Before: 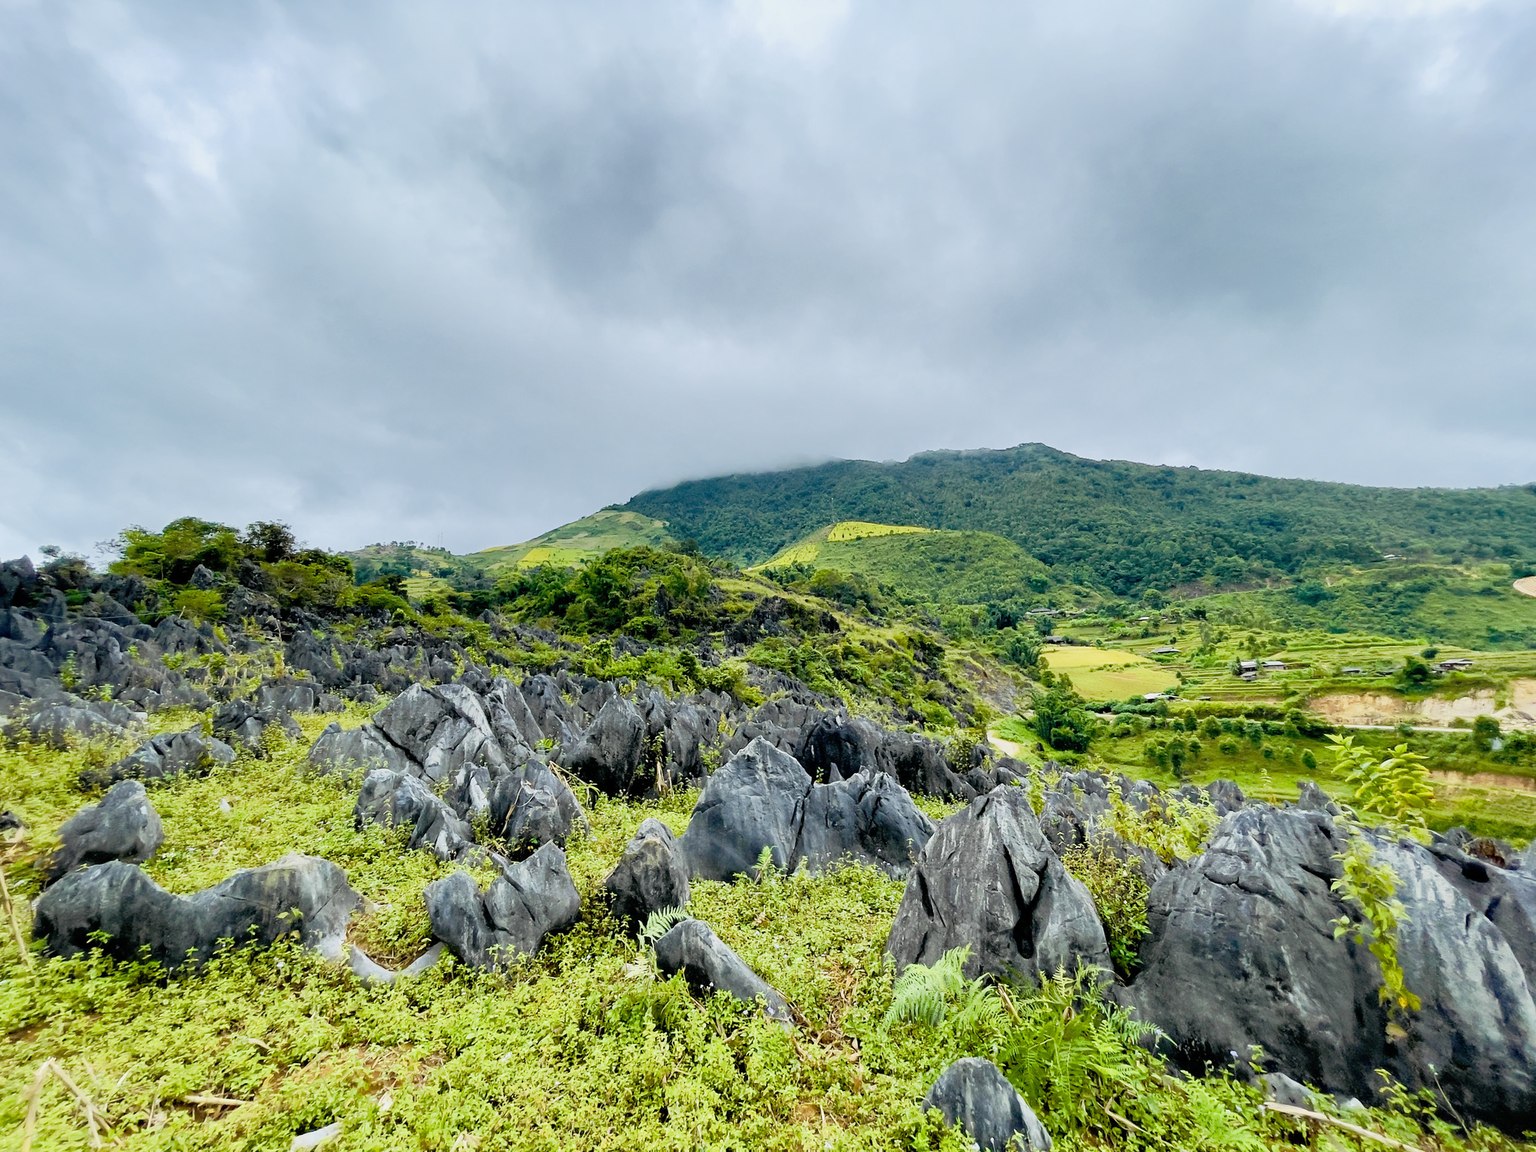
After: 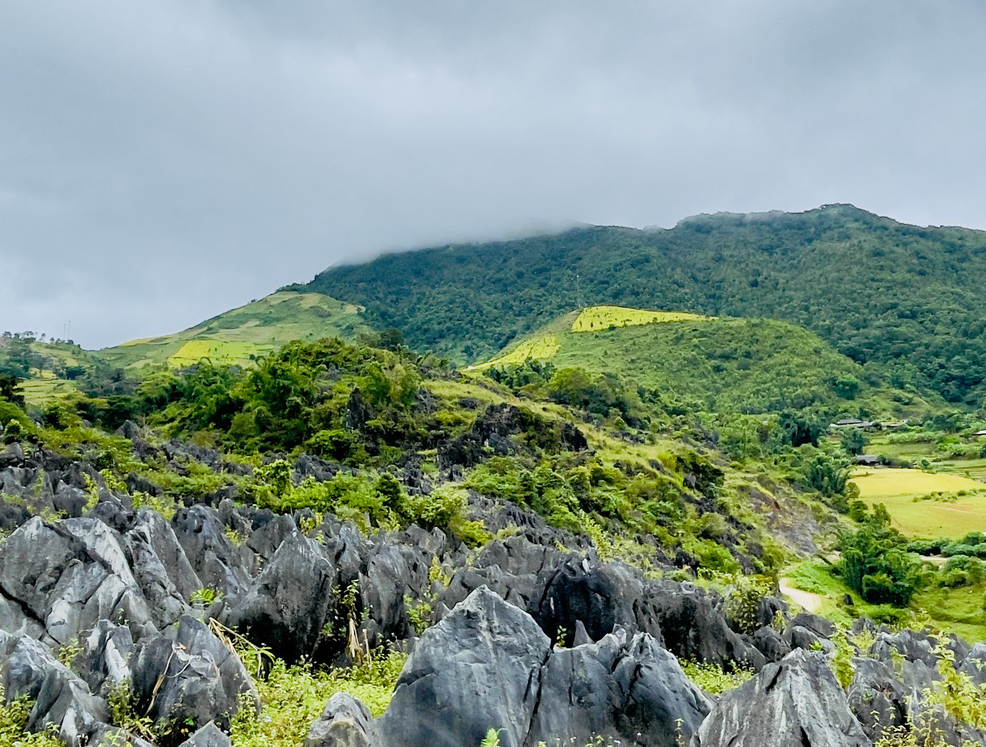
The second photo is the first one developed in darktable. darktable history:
crop: left 25.331%, top 24.913%, right 25.353%, bottom 25.261%
